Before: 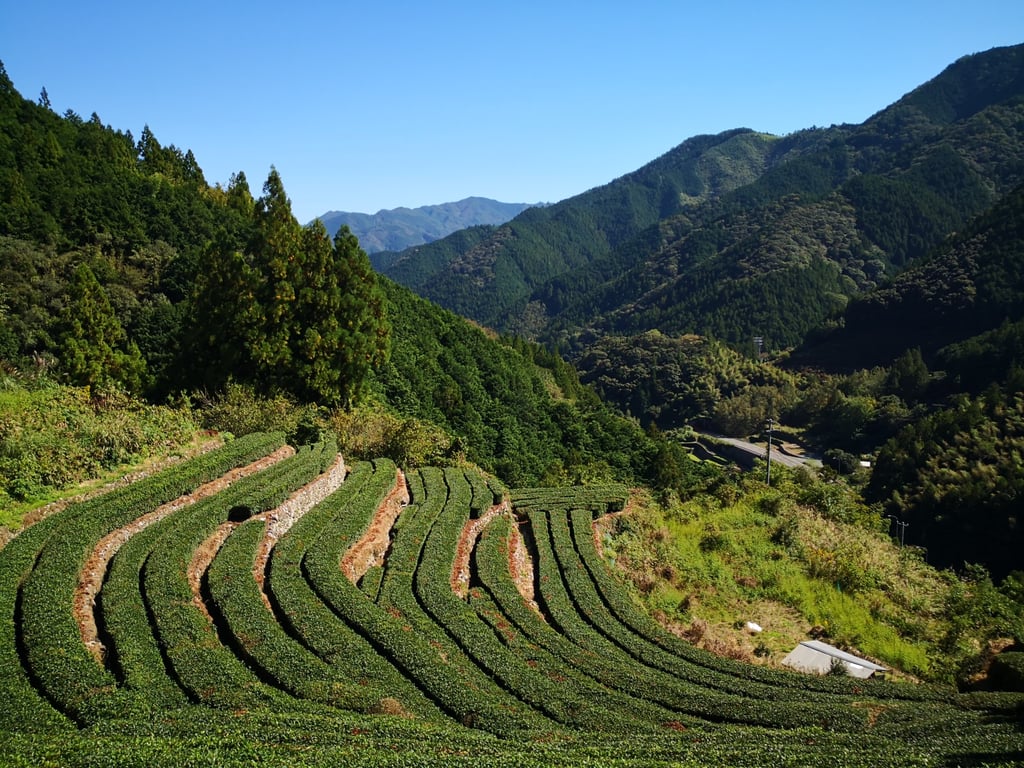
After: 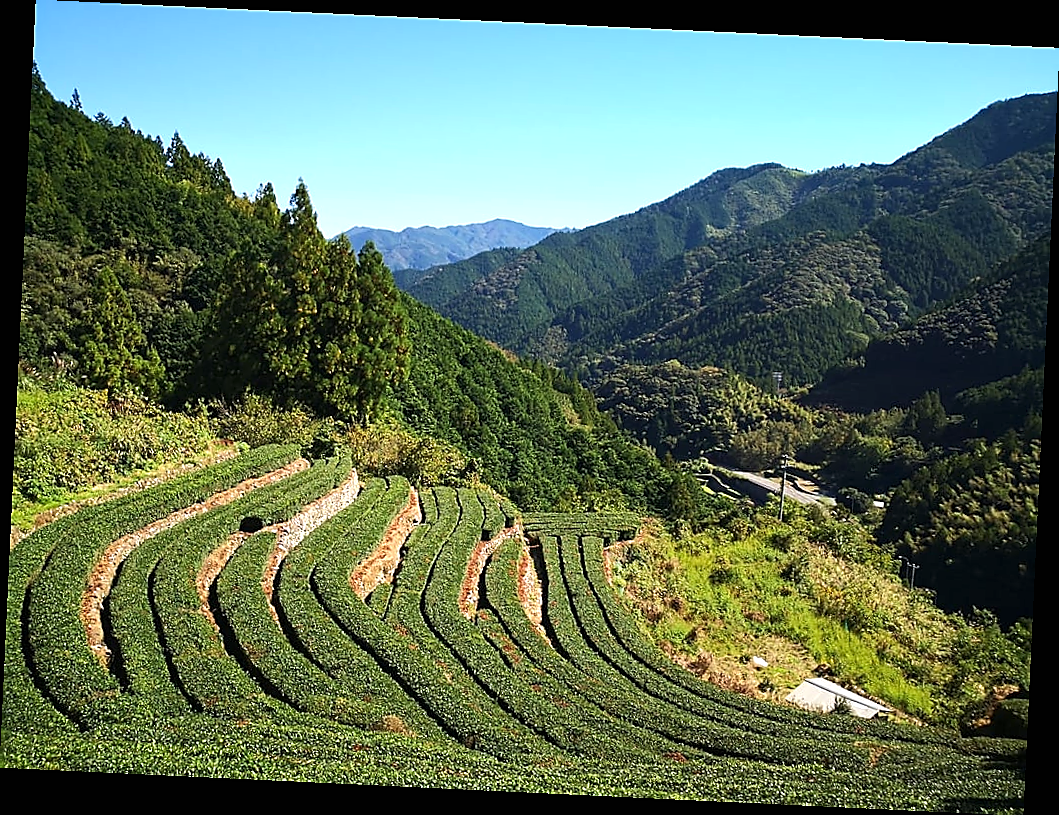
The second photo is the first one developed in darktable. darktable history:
crop and rotate: angle -2.7°
exposure: black level correction 0, exposure 0.69 EV, compensate highlight preservation false
sharpen: radius 1.36, amount 1.251, threshold 0.613
